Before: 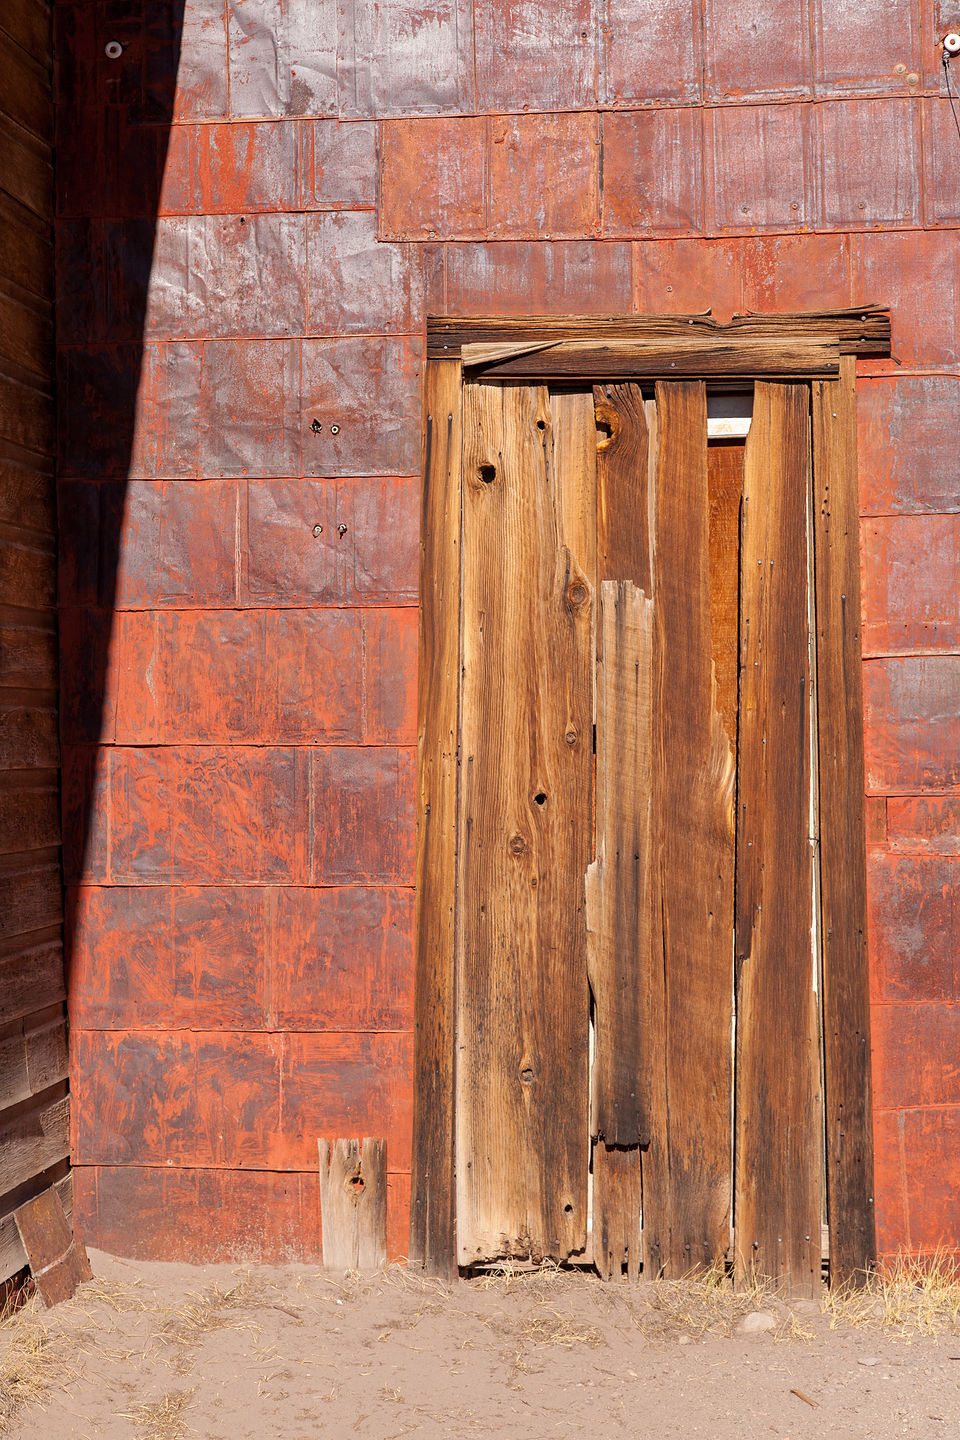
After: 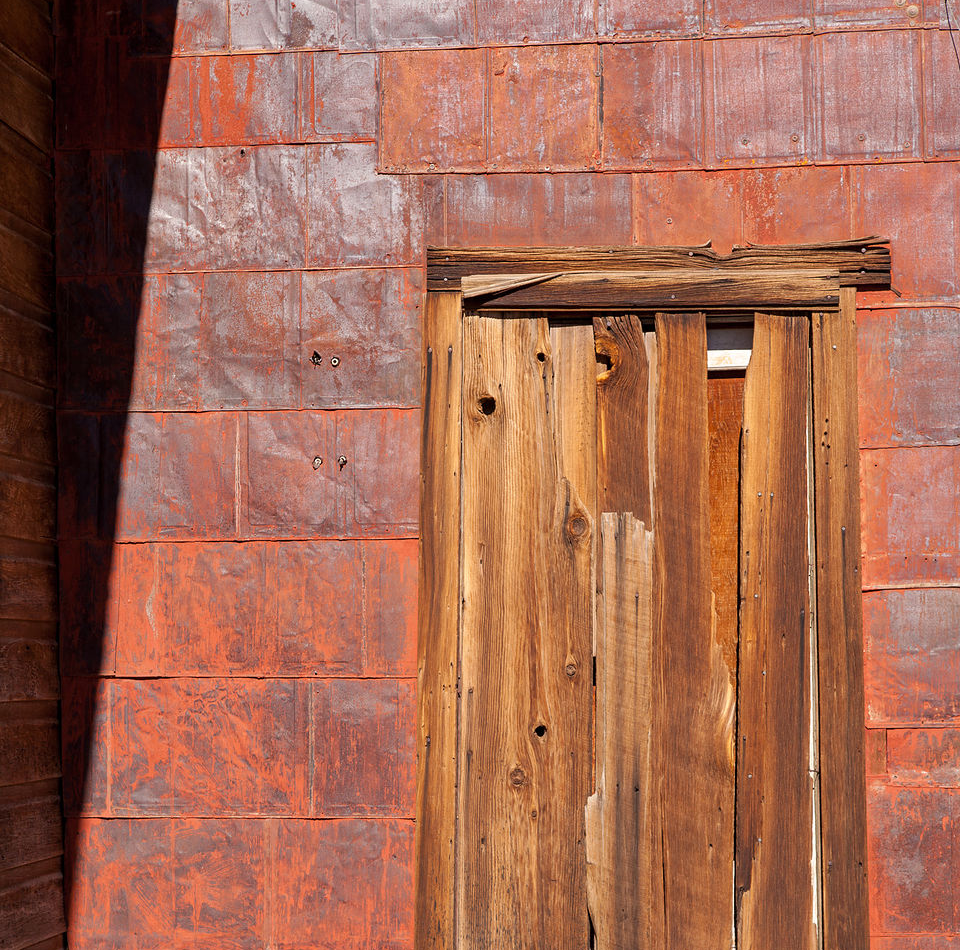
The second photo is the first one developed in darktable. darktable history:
crop and rotate: top 4.723%, bottom 29.24%
